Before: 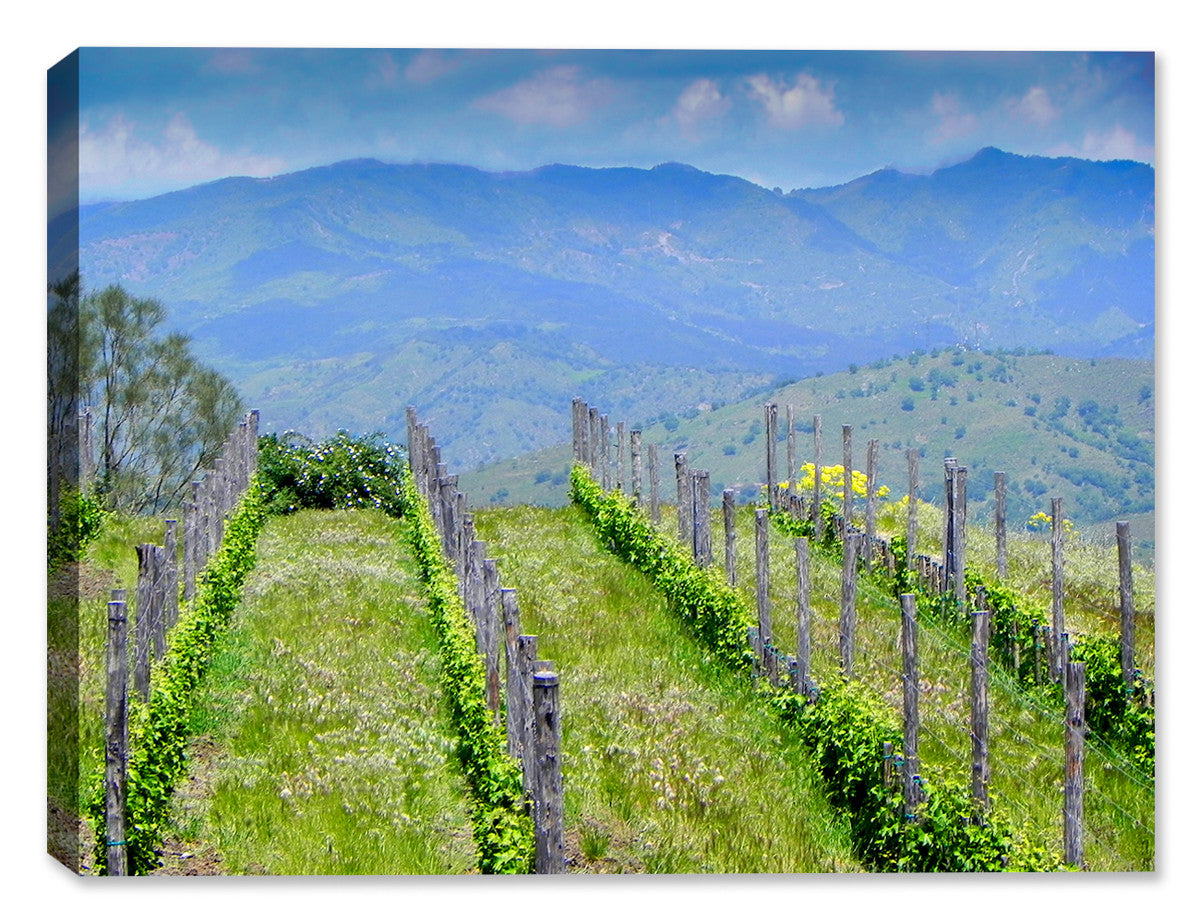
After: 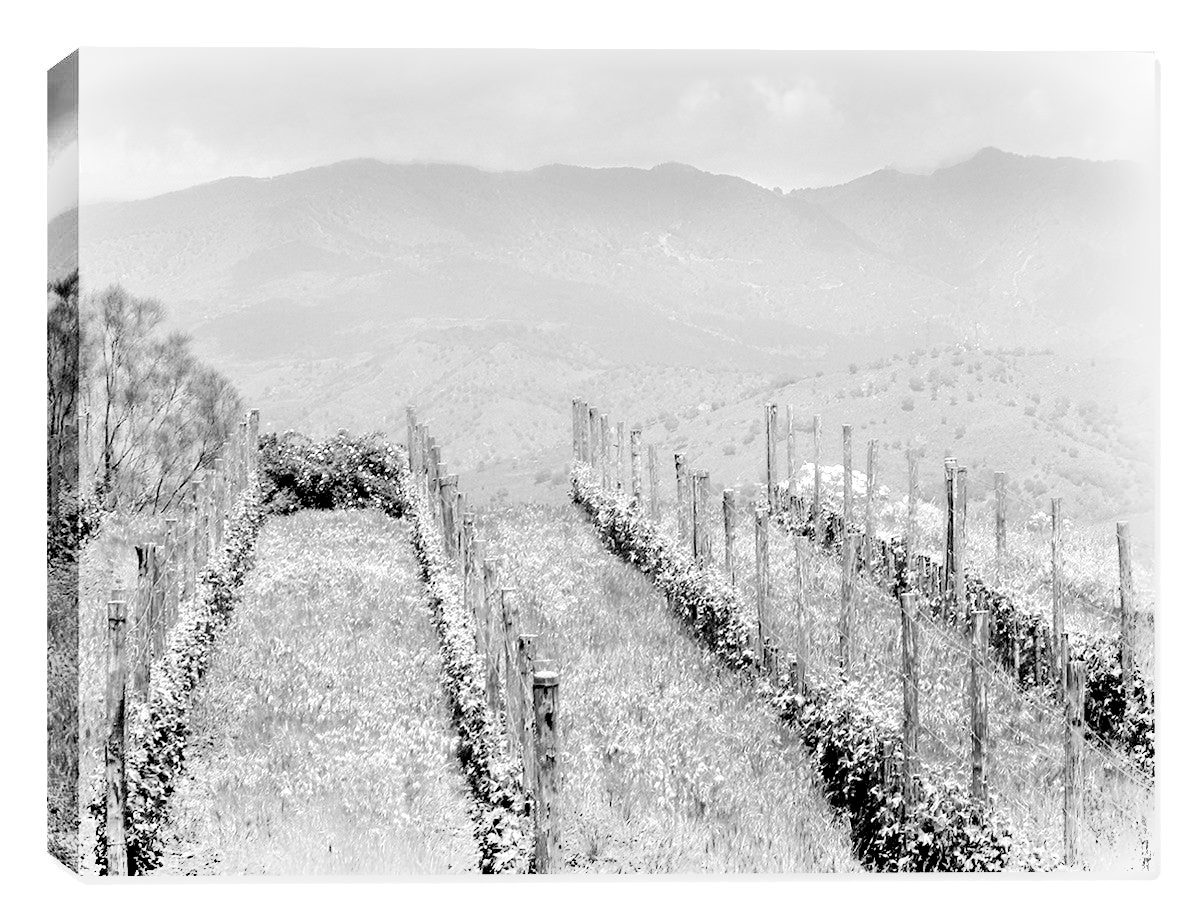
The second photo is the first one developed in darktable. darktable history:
exposure: black level correction 0.012, exposure 0.7 EV, compensate exposure bias true, compensate highlight preservation false
shadows and highlights: shadows -24.28, highlights 49.77, soften with gaussian
white balance: red 0.766, blue 1.537
monochrome: on, module defaults
